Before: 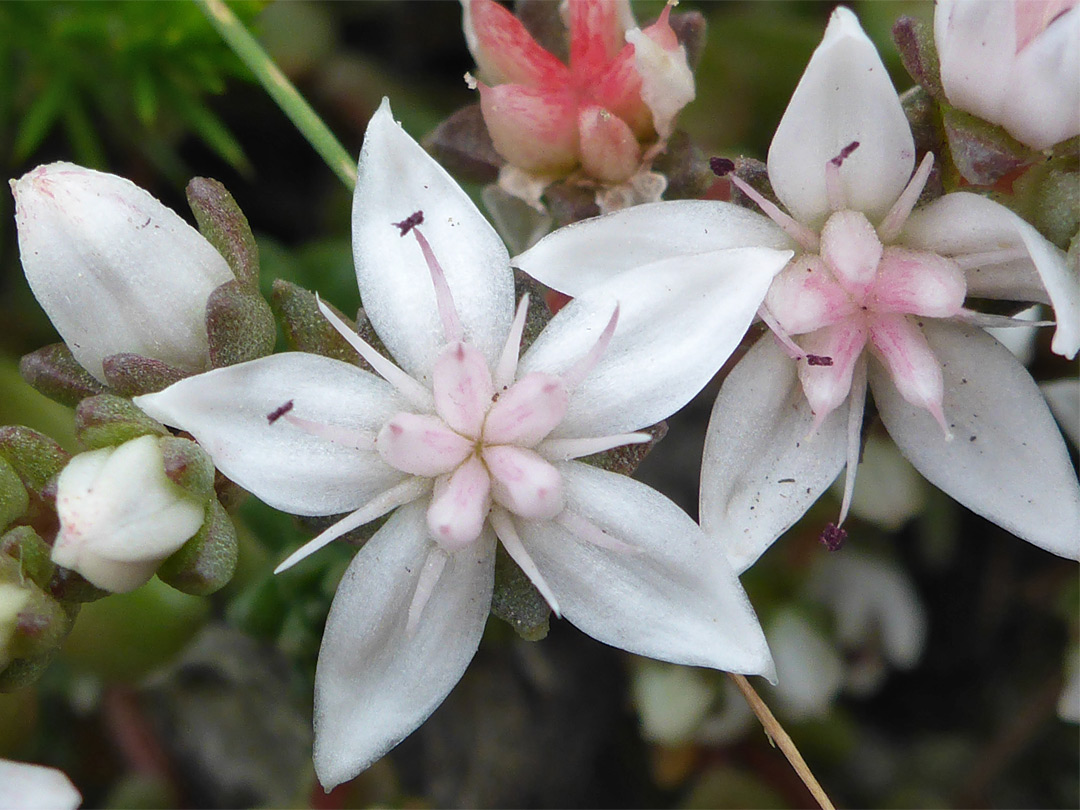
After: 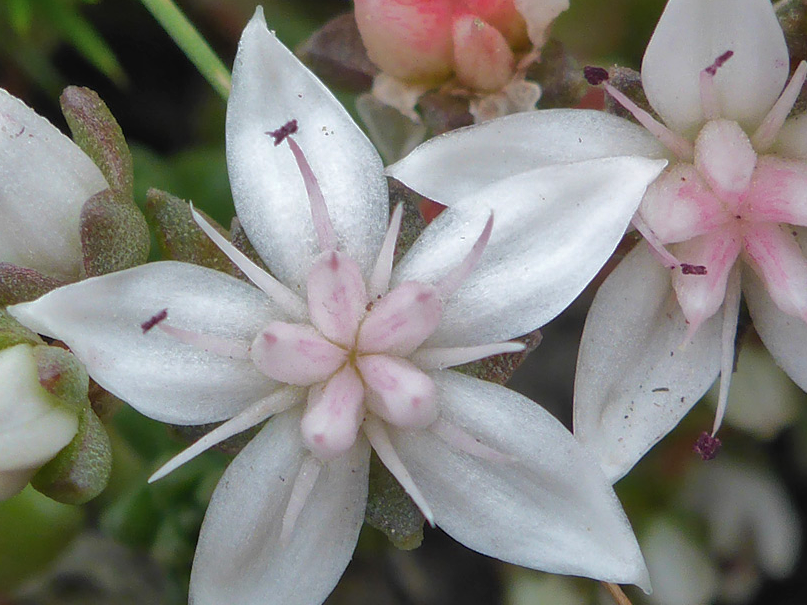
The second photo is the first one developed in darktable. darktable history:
crop and rotate: left 11.831%, top 11.346%, right 13.429%, bottom 13.899%
shadows and highlights: shadows 40, highlights -60
